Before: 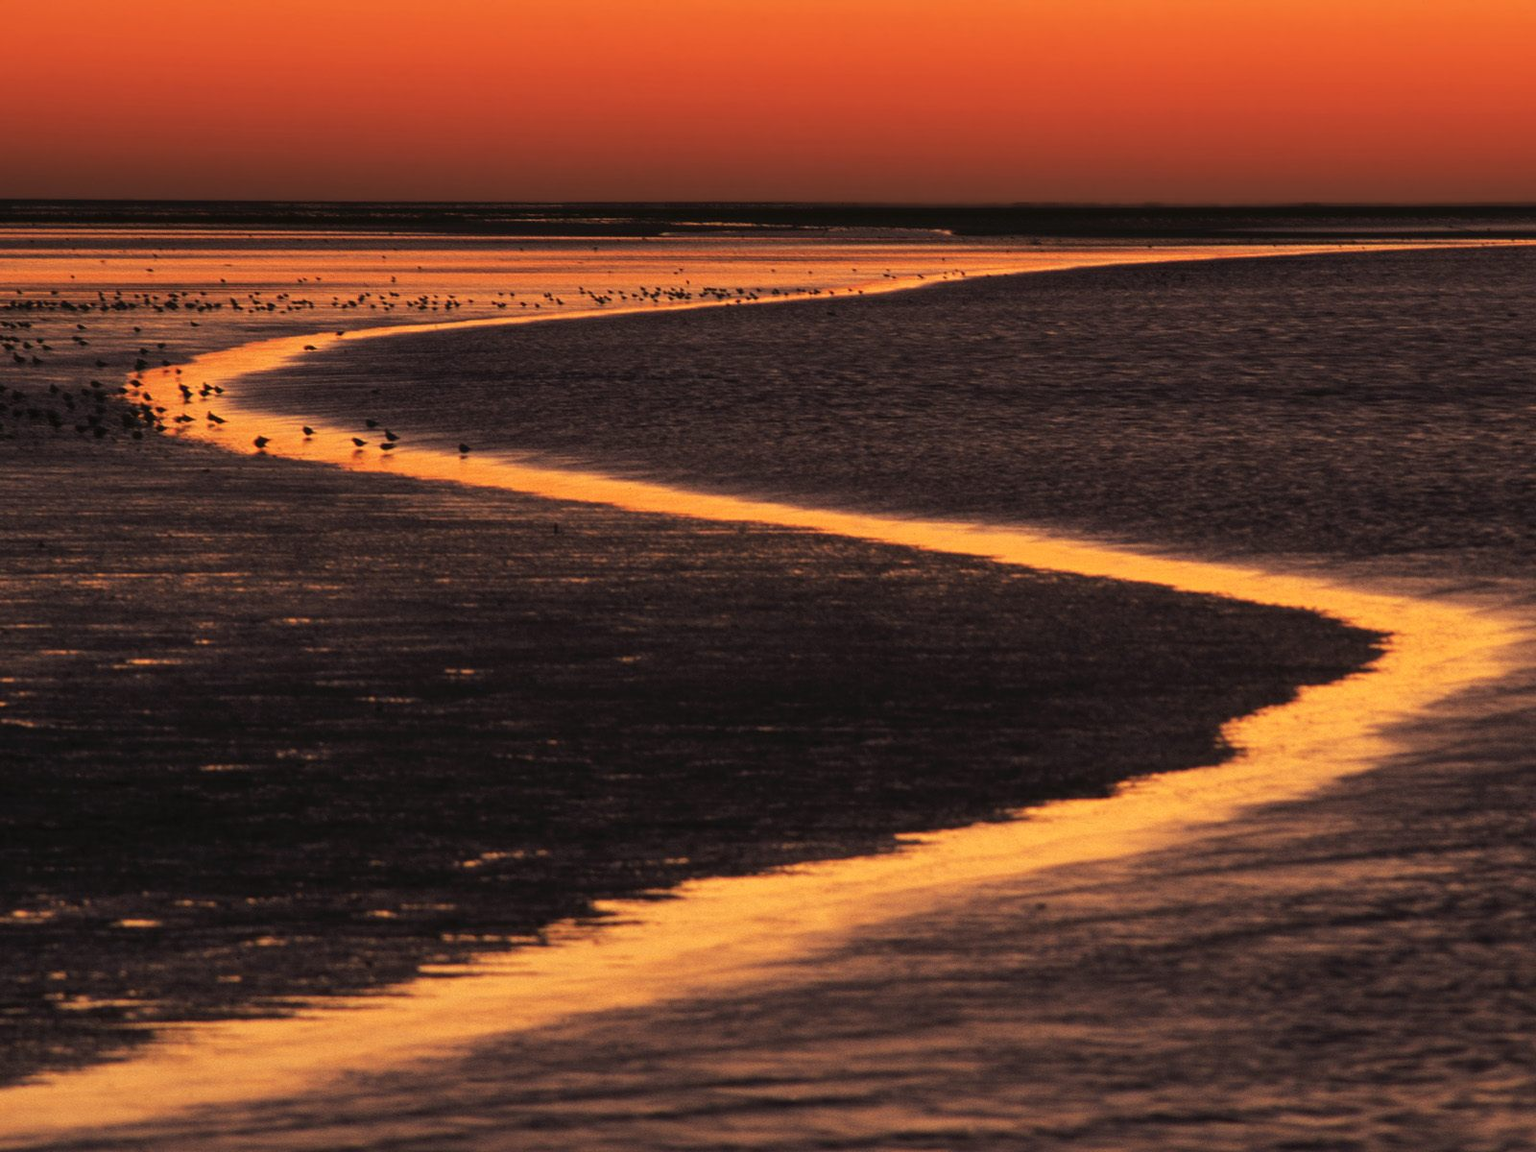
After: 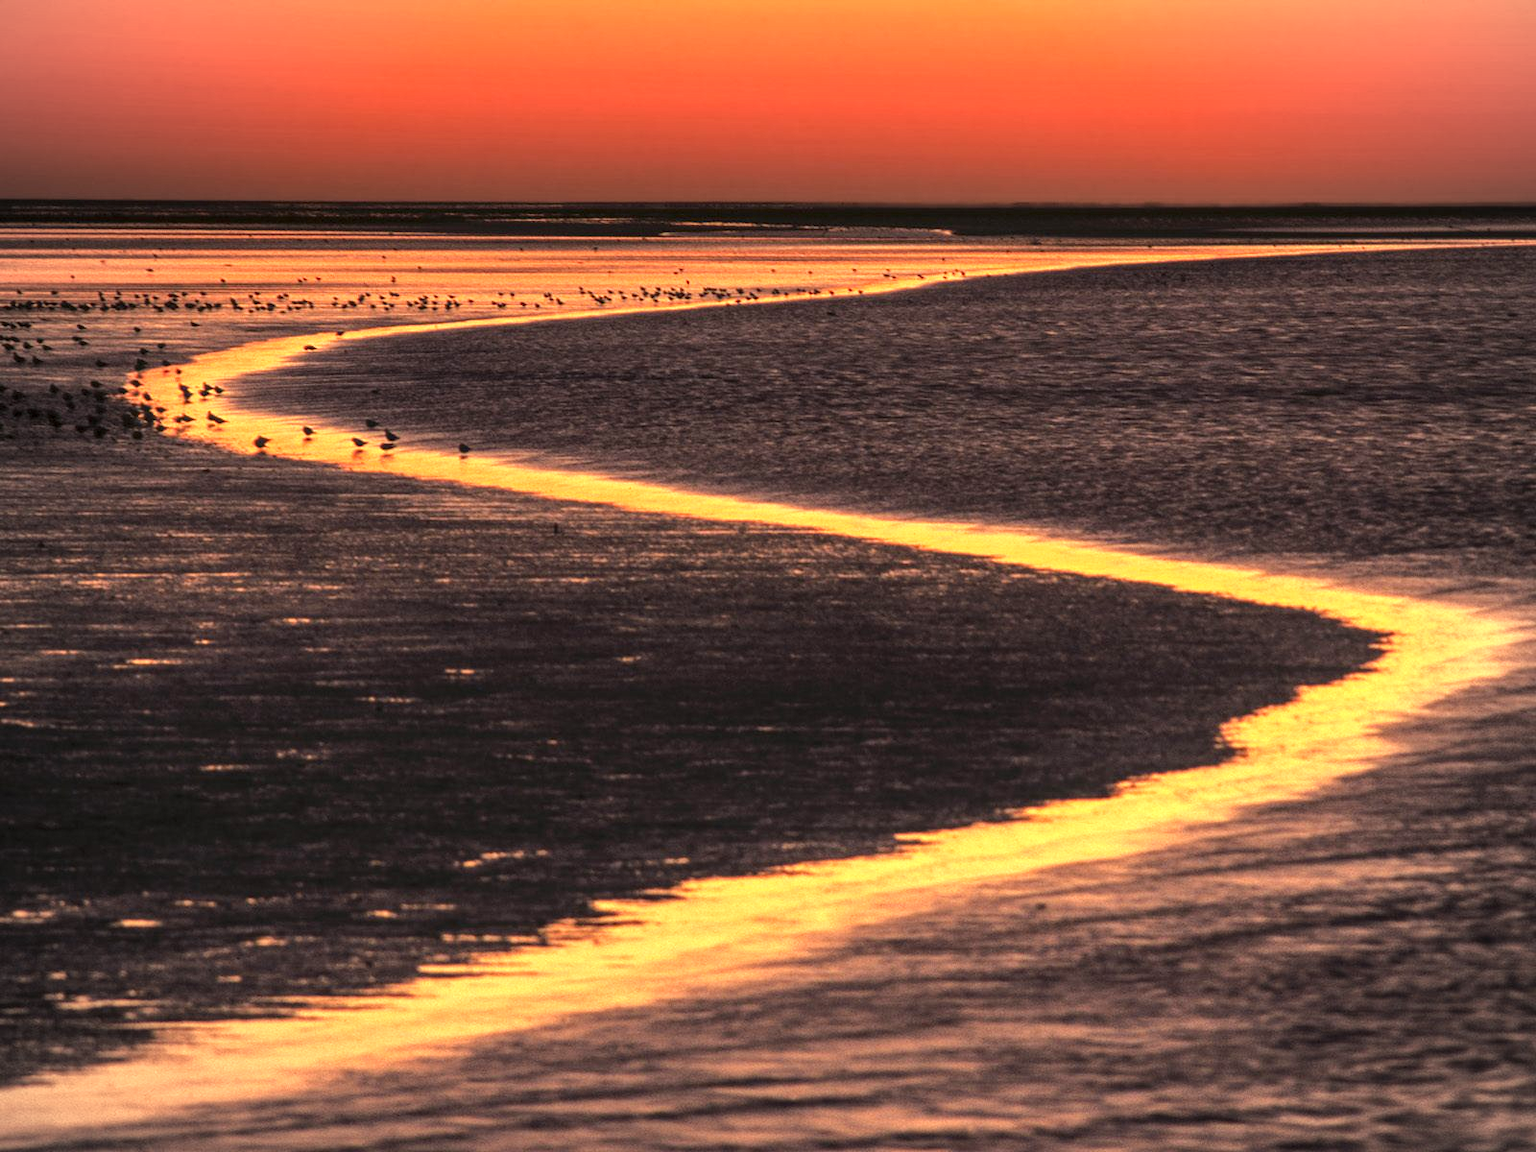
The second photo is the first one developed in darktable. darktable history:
tone equalizer: -8 EV -1.84 EV, -7 EV -1.16 EV, -6 EV -1.62 EV, smoothing diameter 25%, edges refinement/feathering 10, preserve details guided filter
local contrast: detail 130%
vignetting: fall-off radius 60.92%
exposure: black level correction 0, exposure 1 EV, compensate exposure bias true, compensate highlight preservation false
